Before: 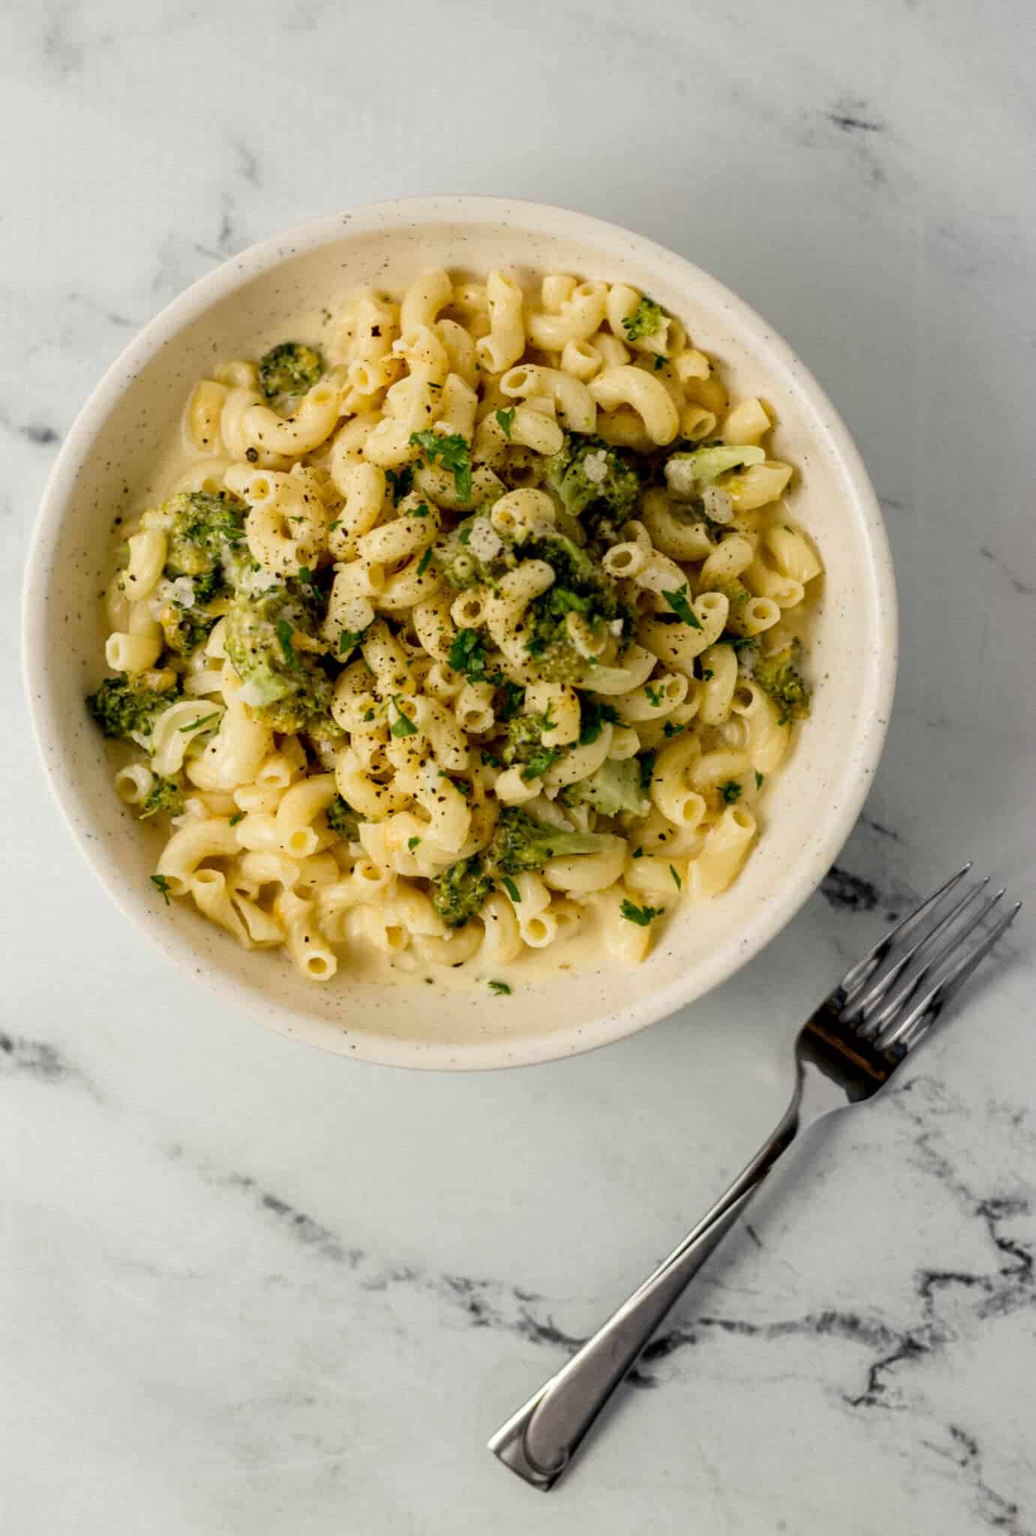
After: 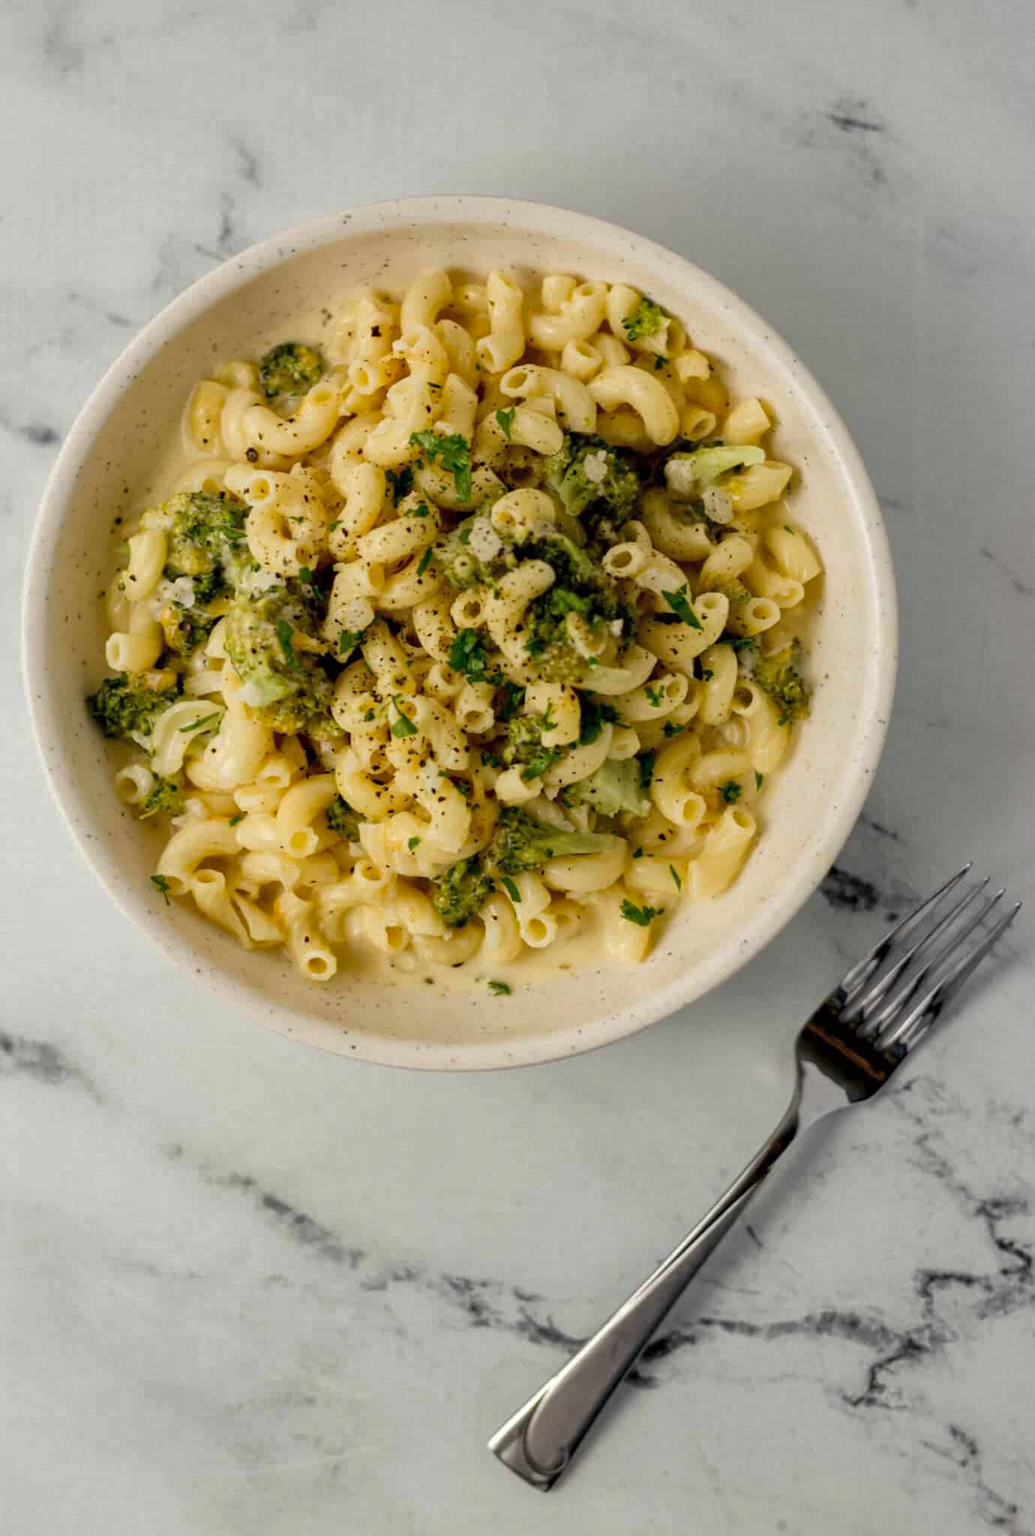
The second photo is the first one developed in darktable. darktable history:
haze removal: strength 0.011, distance 0.249, compatibility mode true, adaptive false
shadows and highlights: shadows 29.92
